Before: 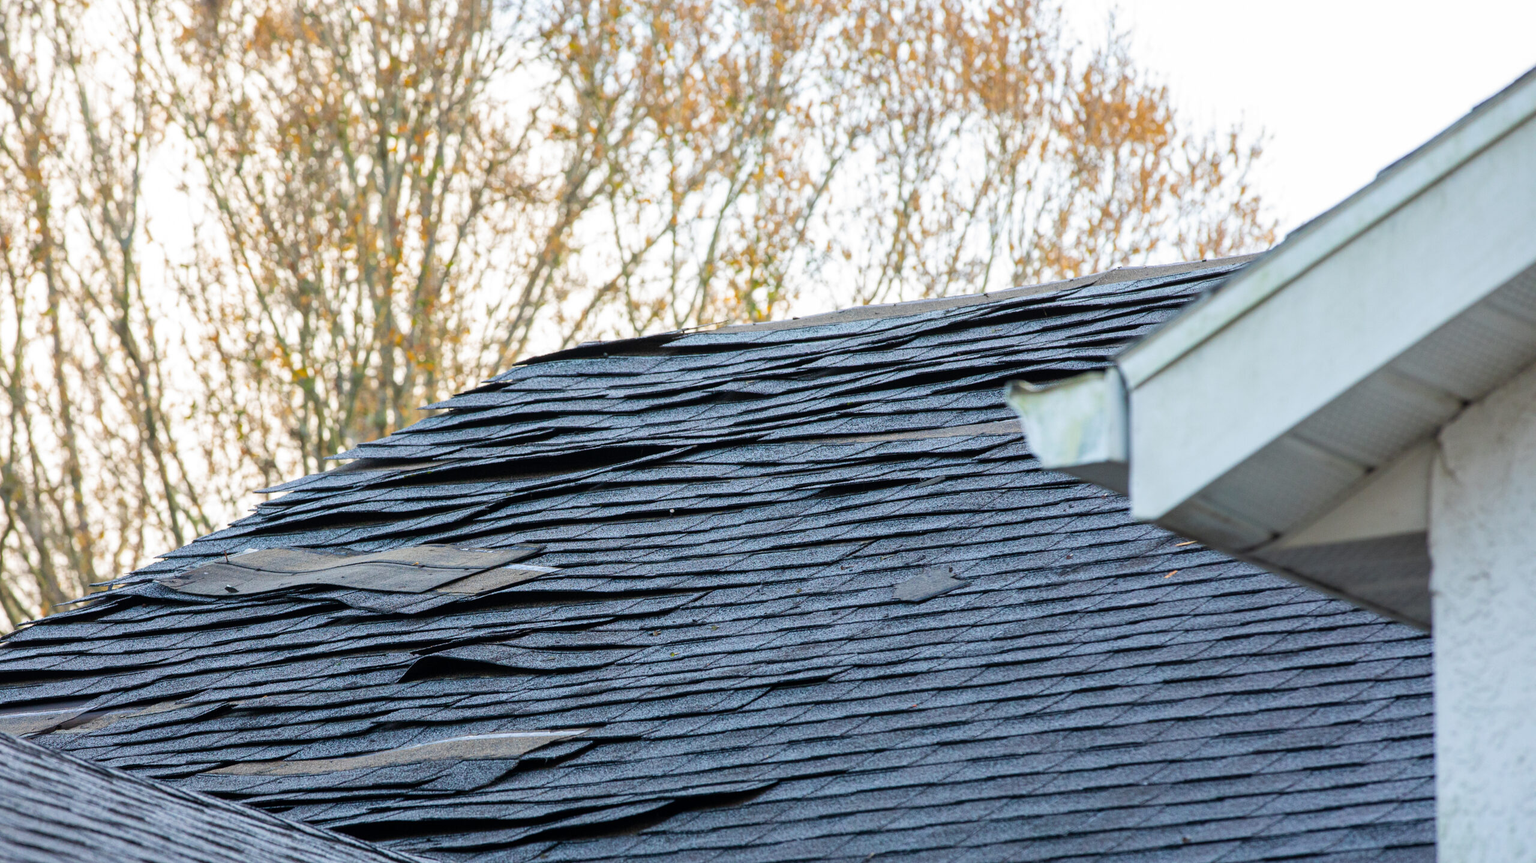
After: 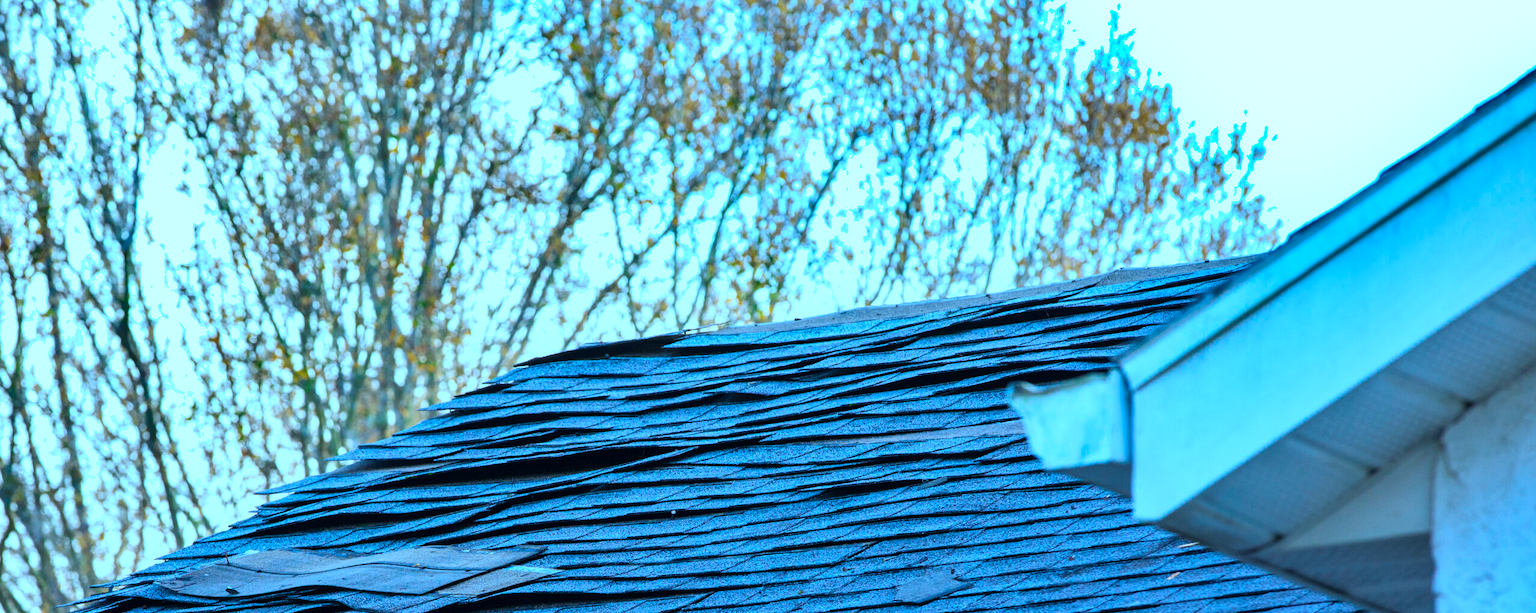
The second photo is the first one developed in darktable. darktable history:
crop: right 0%, bottom 28.999%
shadows and highlights: shadows 43.68, white point adjustment -1.33, soften with gaussian
contrast brightness saturation: contrast 0.044, saturation 0.066
exposure: exposure 0.202 EV, compensate exposure bias true, compensate highlight preservation false
color calibration: illuminant custom, x 0.431, y 0.395, temperature 3065.54 K
